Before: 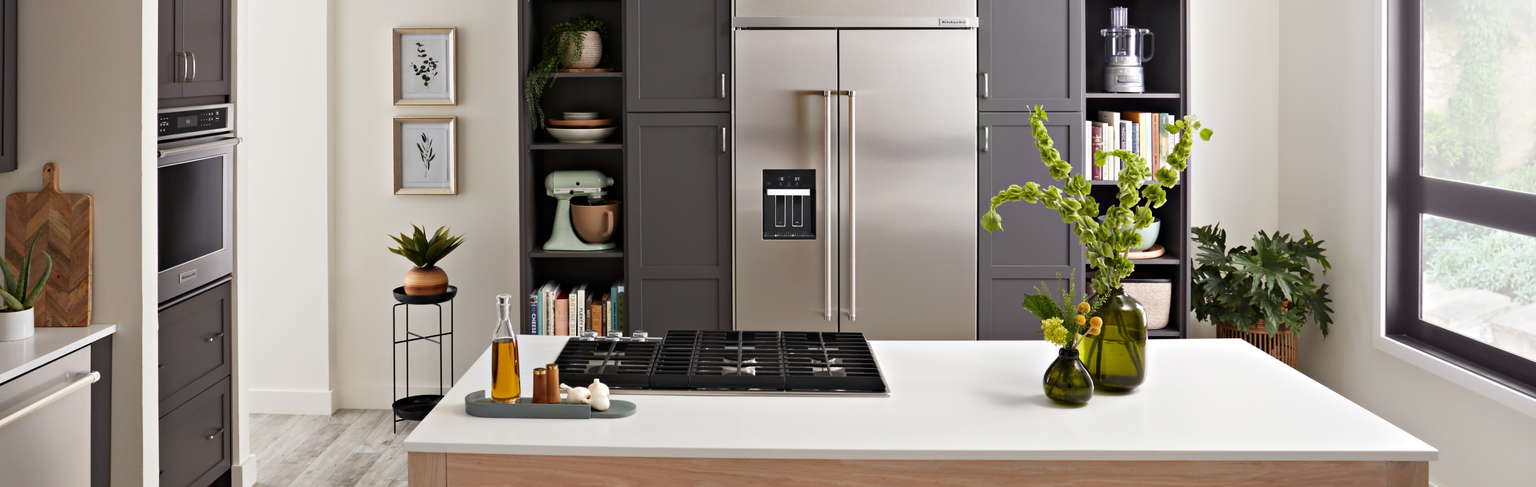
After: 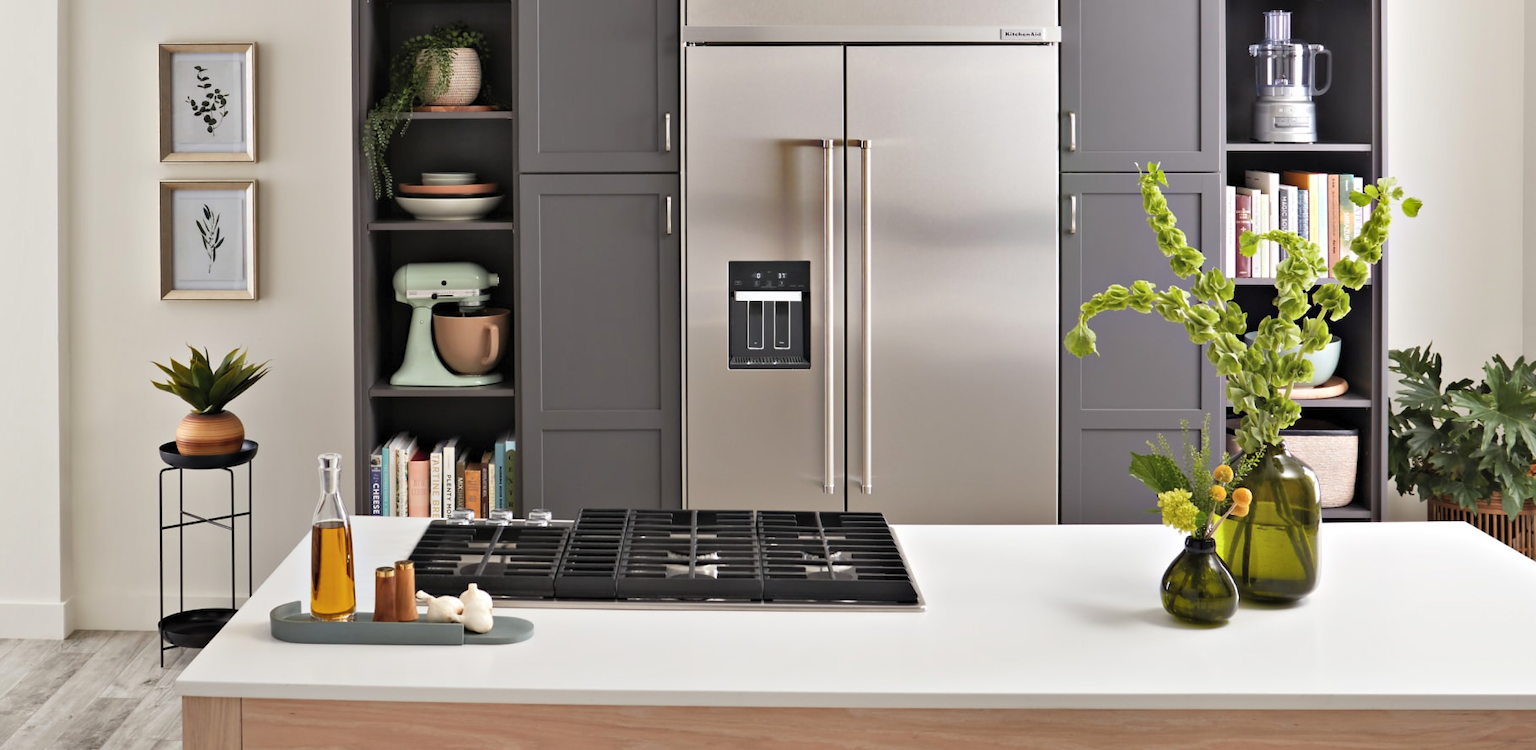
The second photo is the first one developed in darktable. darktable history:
contrast brightness saturation: brightness 0.145
crop and rotate: left 18.865%, right 16.177%
shadows and highlights: low approximation 0.01, soften with gaussian
